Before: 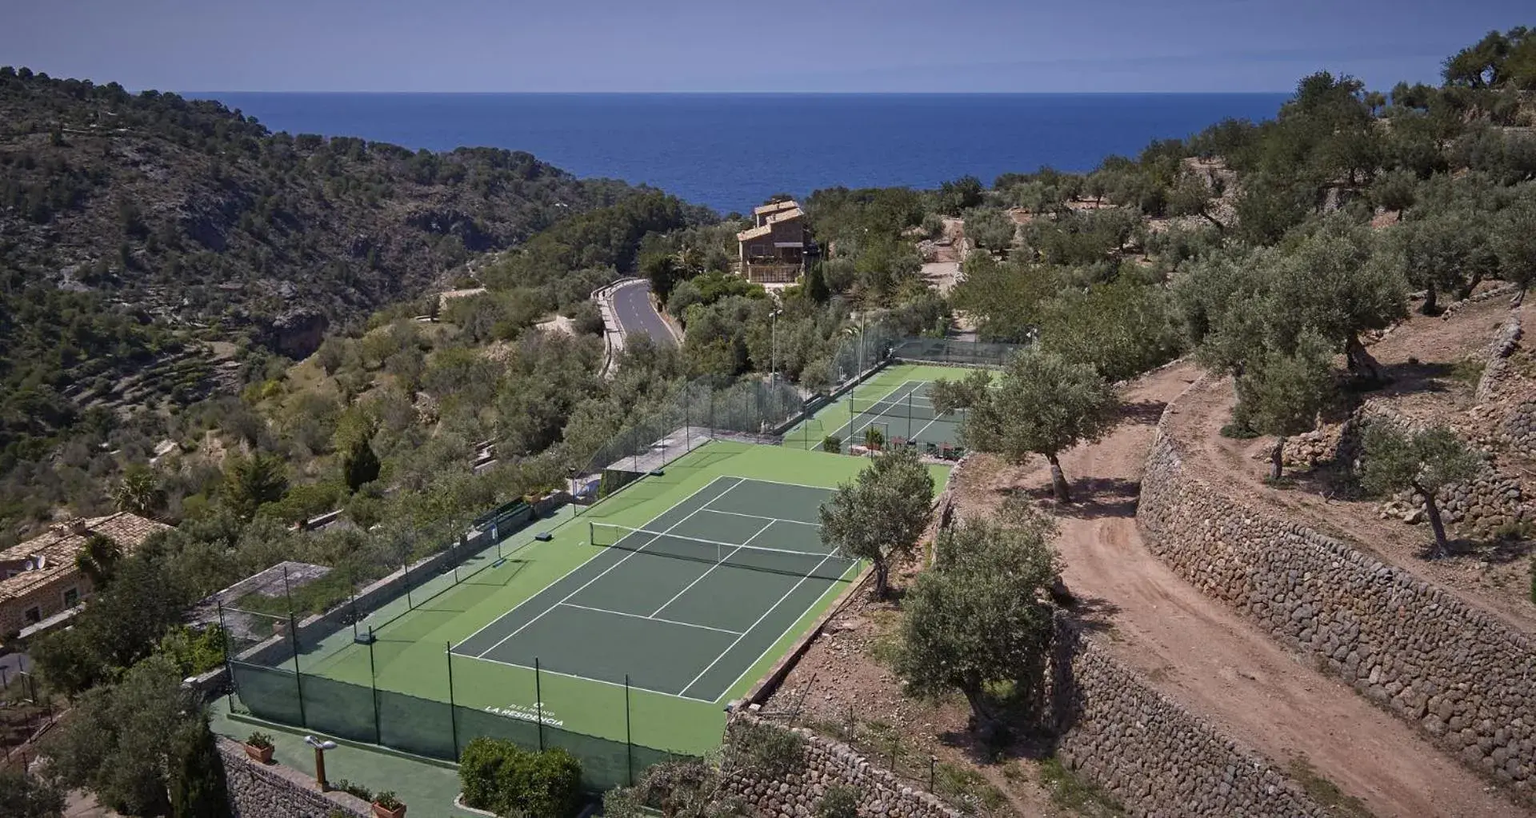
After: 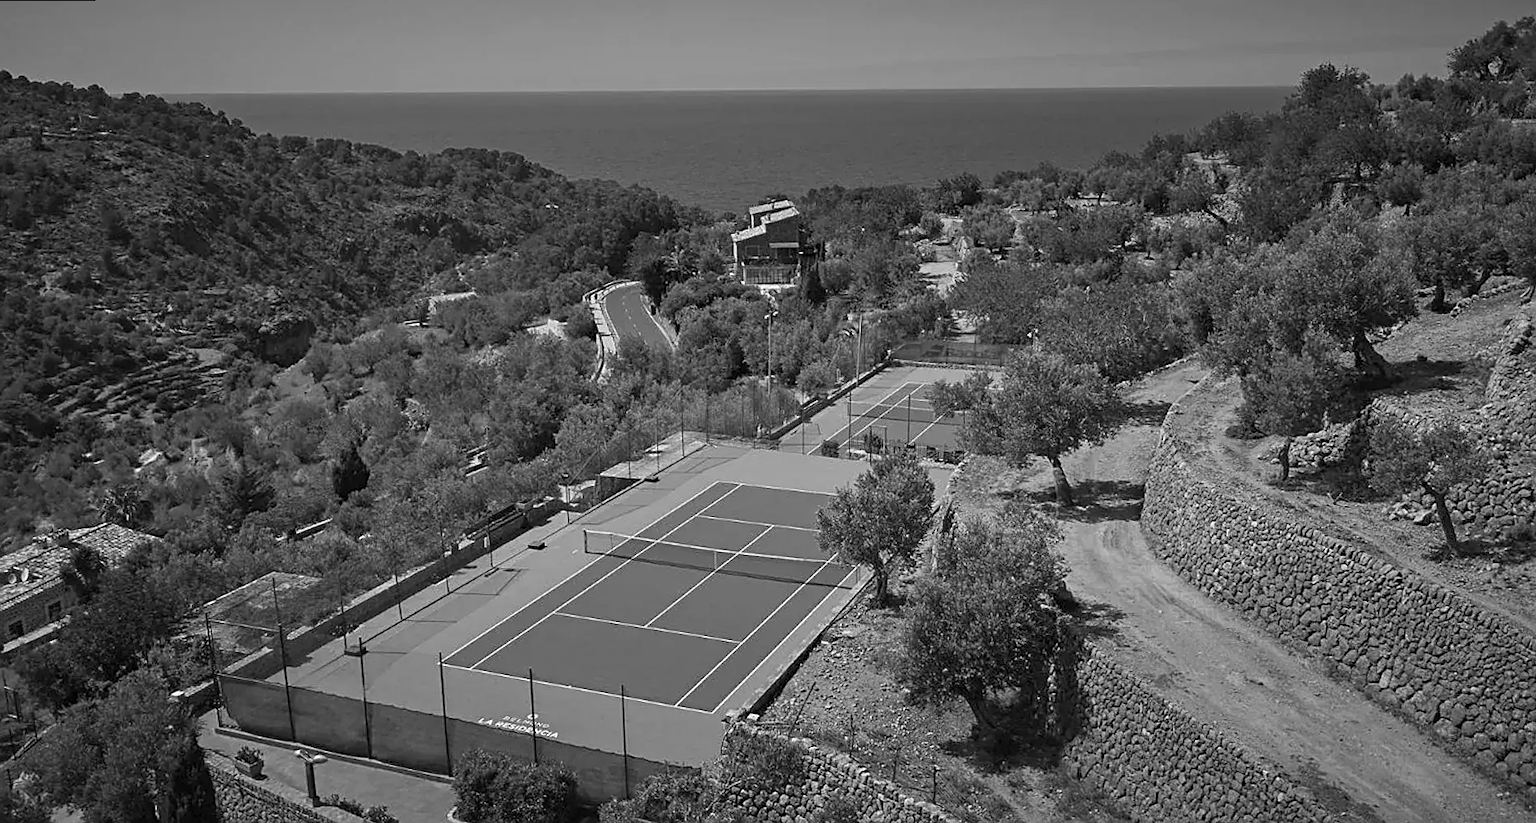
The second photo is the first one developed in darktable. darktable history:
sharpen: on, module defaults
rotate and perspective: rotation -0.45°, automatic cropping original format, crop left 0.008, crop right 0.992, crop top 0.012, crop bottom 0.988
monochrome: on, module defaults
crop and rotate: left 0.614%, top 0.179%, bottom 0.309%
